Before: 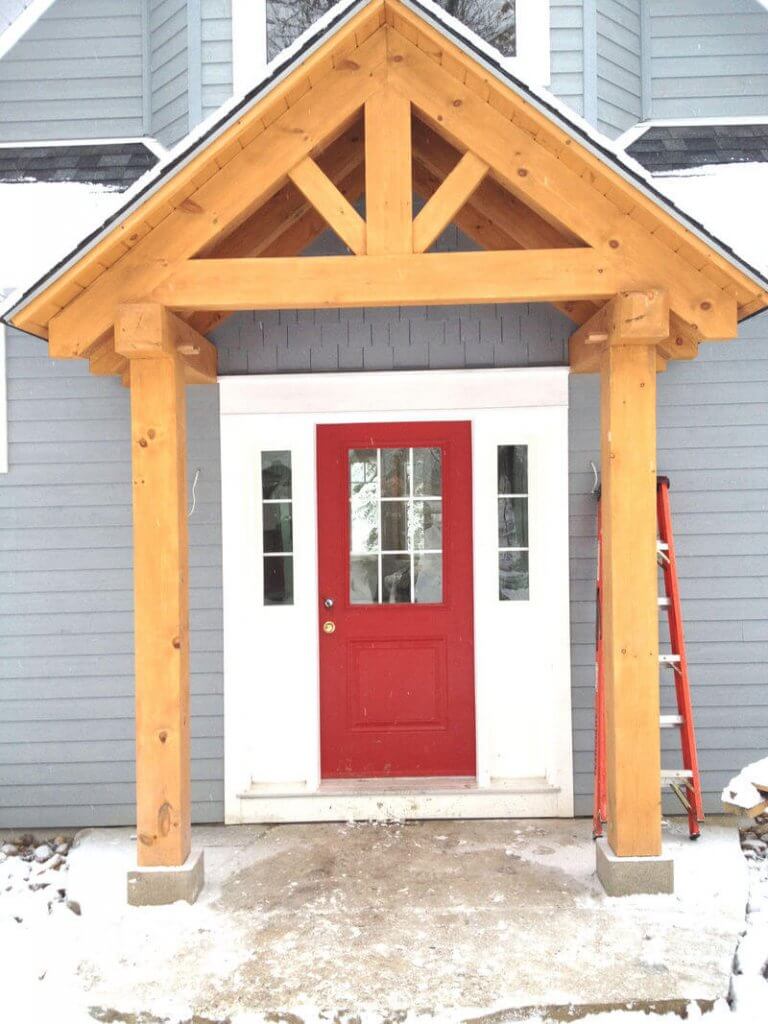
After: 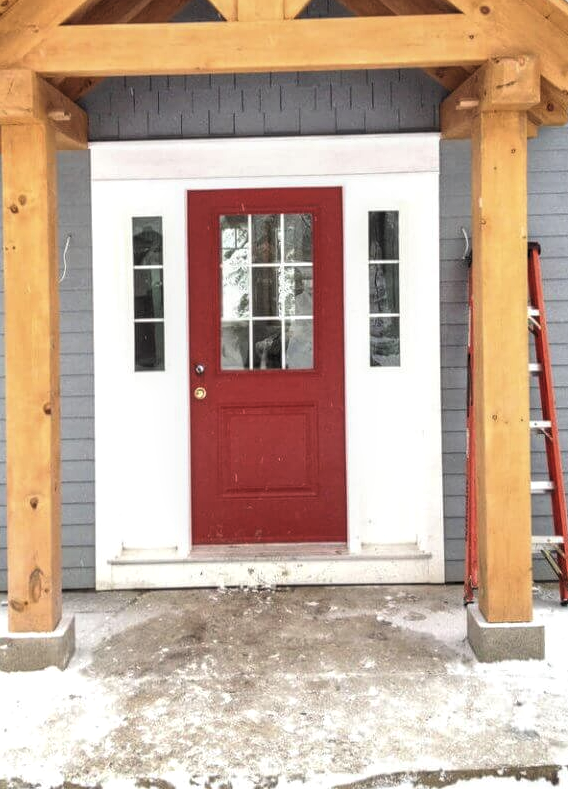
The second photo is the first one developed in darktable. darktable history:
crop: left 16.871%, top 22.857%, right 9.116%
levels: levels [0.116, 0.574, 1]
local contrast: on, module defaults
